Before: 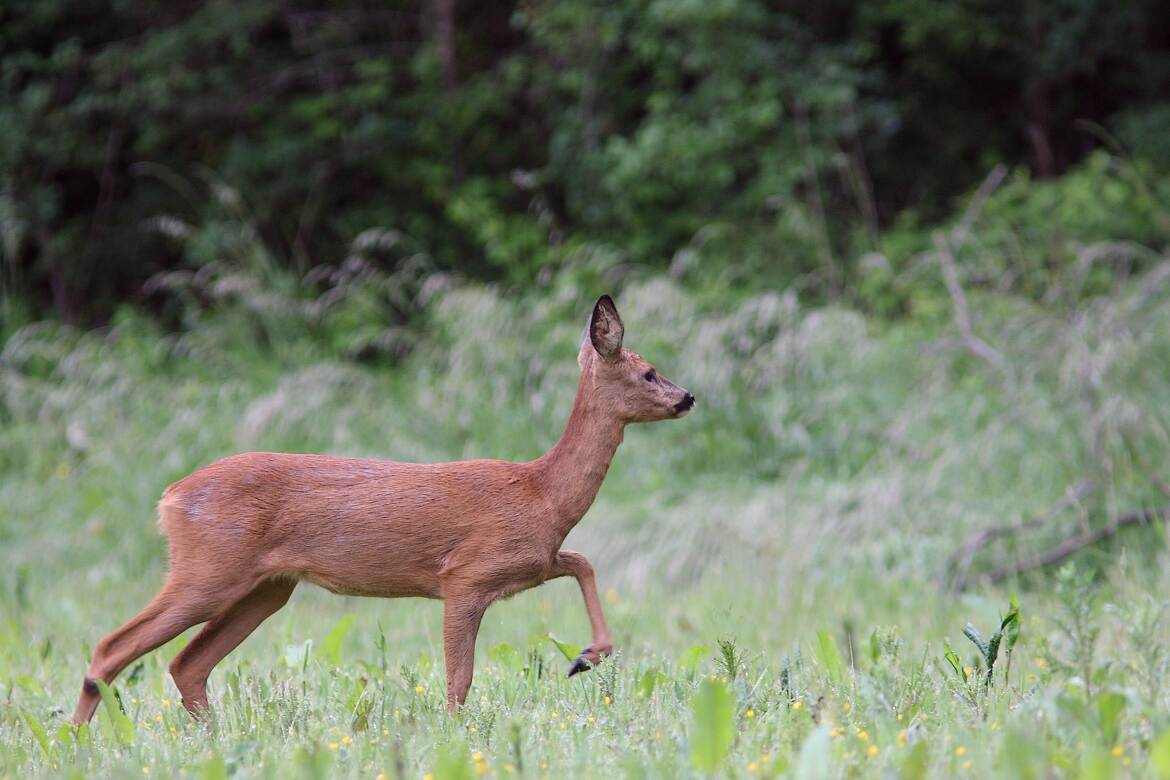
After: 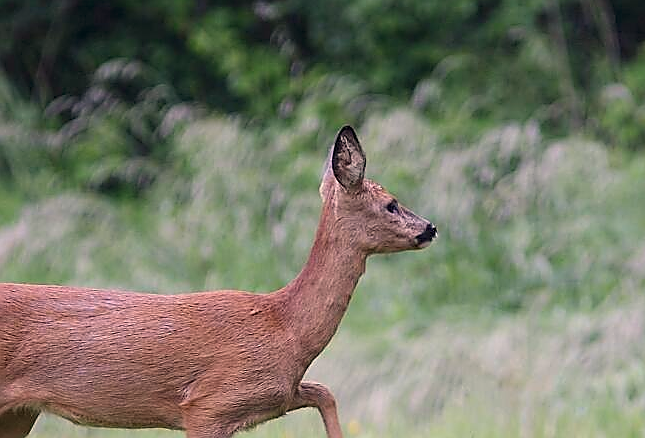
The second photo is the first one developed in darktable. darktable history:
crop and rotate: left 22.085%, top 21.763%, right 22.704%, bottom 22.078%
color correction: highlights a* 5.41, highlights b* 5.34, shadows a* -4.41, shadows b* -5.02
sharpen: radius 1.429, amount 1.253, threshold 0.783
